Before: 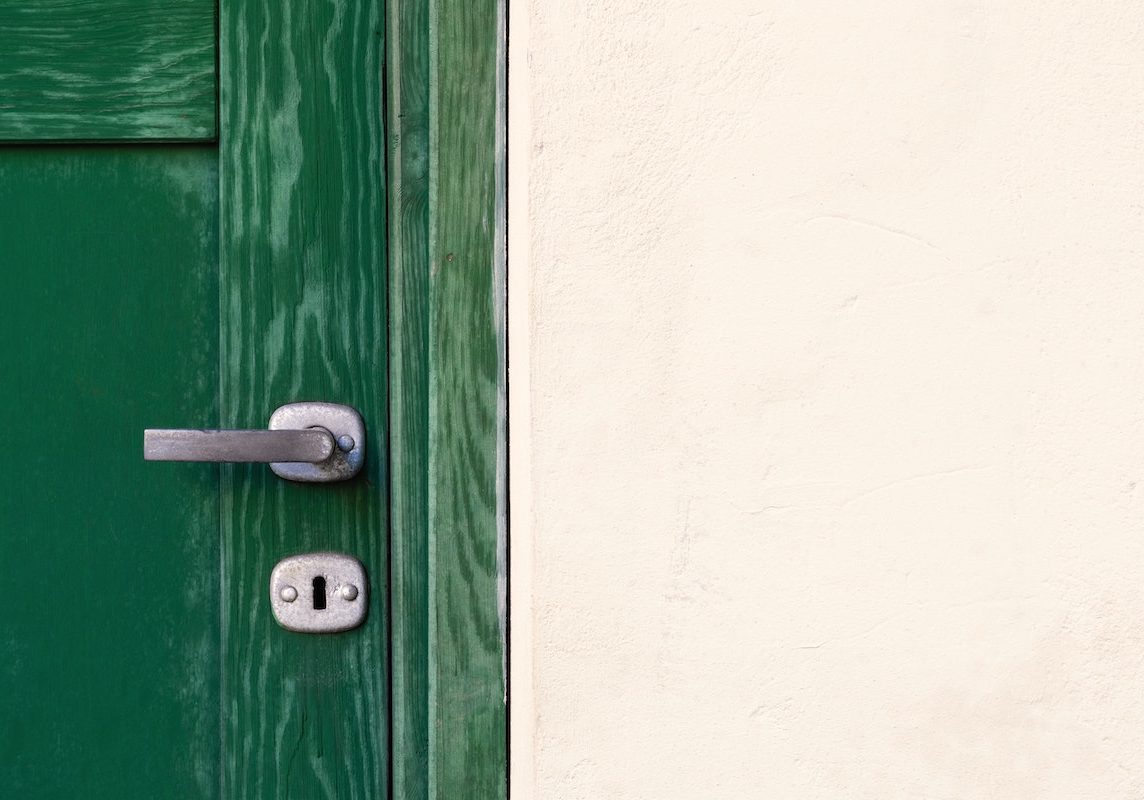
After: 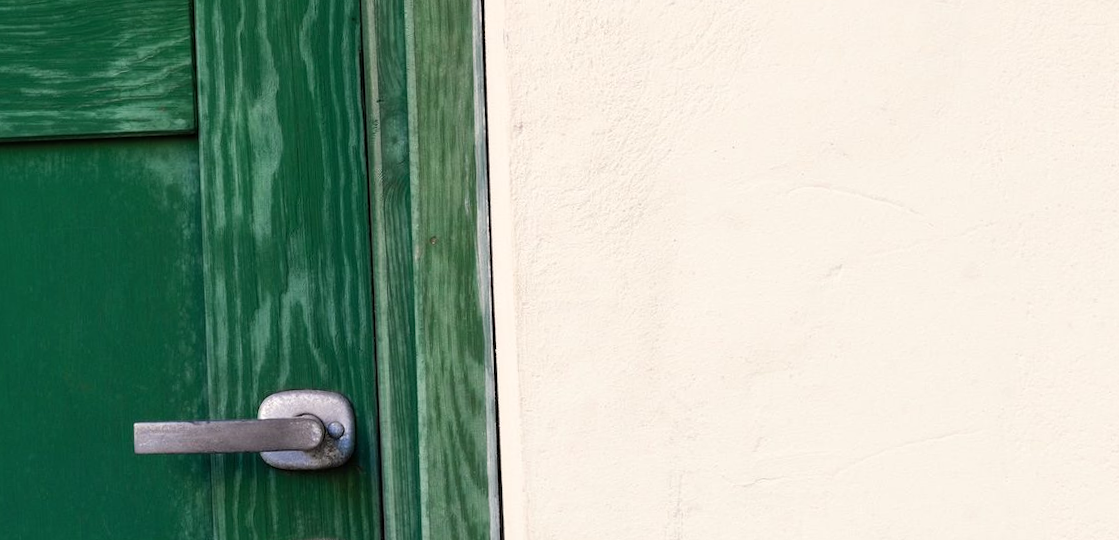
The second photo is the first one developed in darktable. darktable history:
rotate and perspective: rotation -2°, crop left 0.022, crop right 0.978, crop top 0.049, crop bottom 0.951
local contrast: mode bilateral grid, contrast 100, coarseness 100, detail 108%, midtone range 0.2
crop: bottom 28.576%
